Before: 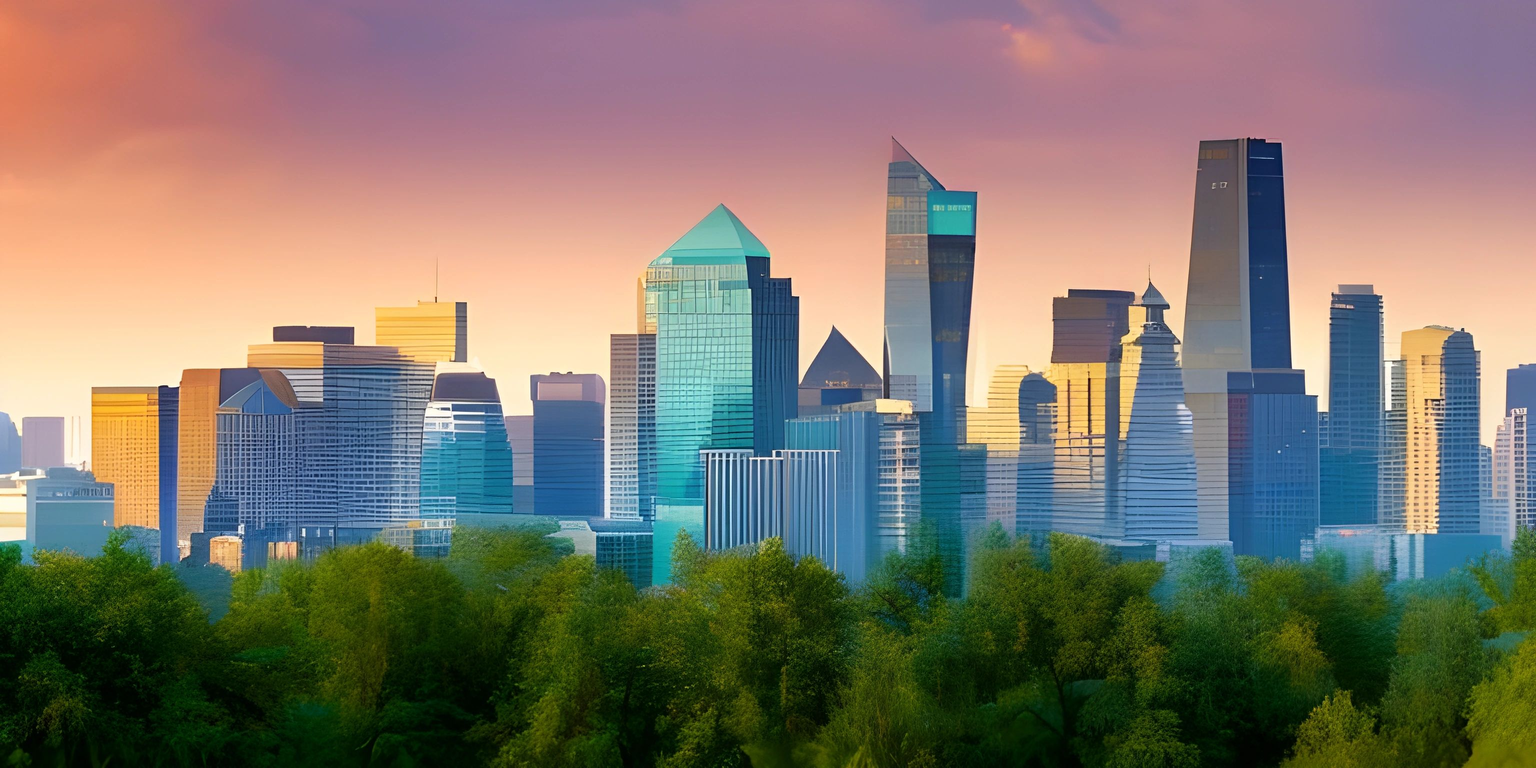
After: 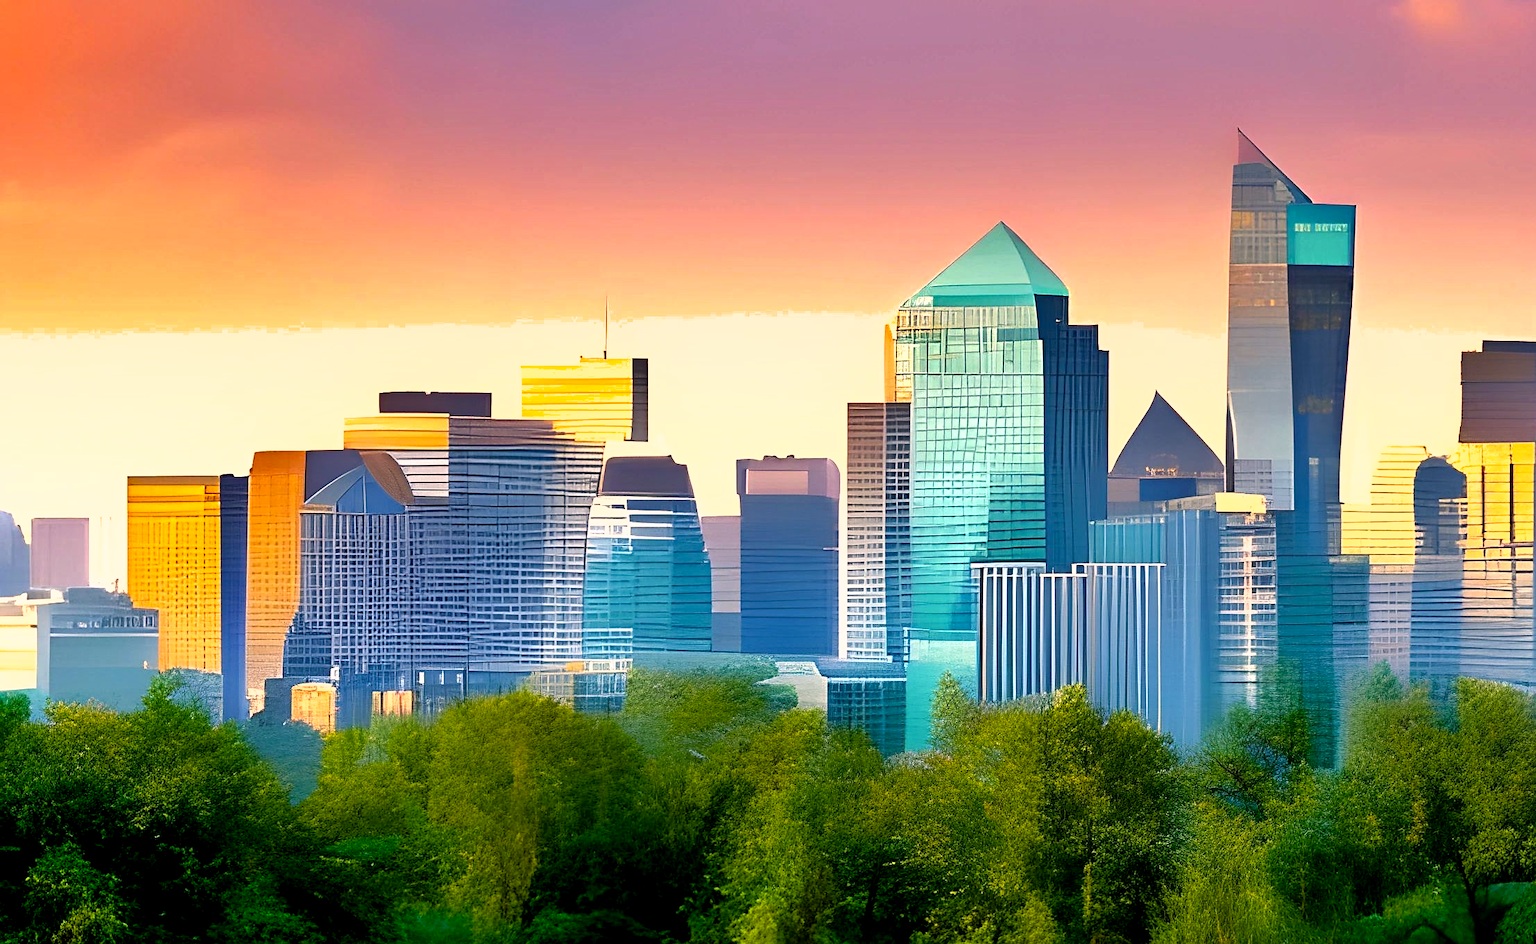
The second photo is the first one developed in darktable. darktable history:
sharpen: radius 1.882, amount 0.407, threshold 1.578
shadows and highlights: low approximation 0.01, soften with gaussian
crop: top 5.75%, right 27.907%, bottom 5.599%
color balance rgb: highlights gain › chroma 3.063%, highlights gain › hue 54.74°, global offset › luminance -0.512%, linear chroma grading › global chroma -15.461%, perceptual saturation grading › global saturation 31.045%, perceptual brilliance grading › global brilliance 19.234%
